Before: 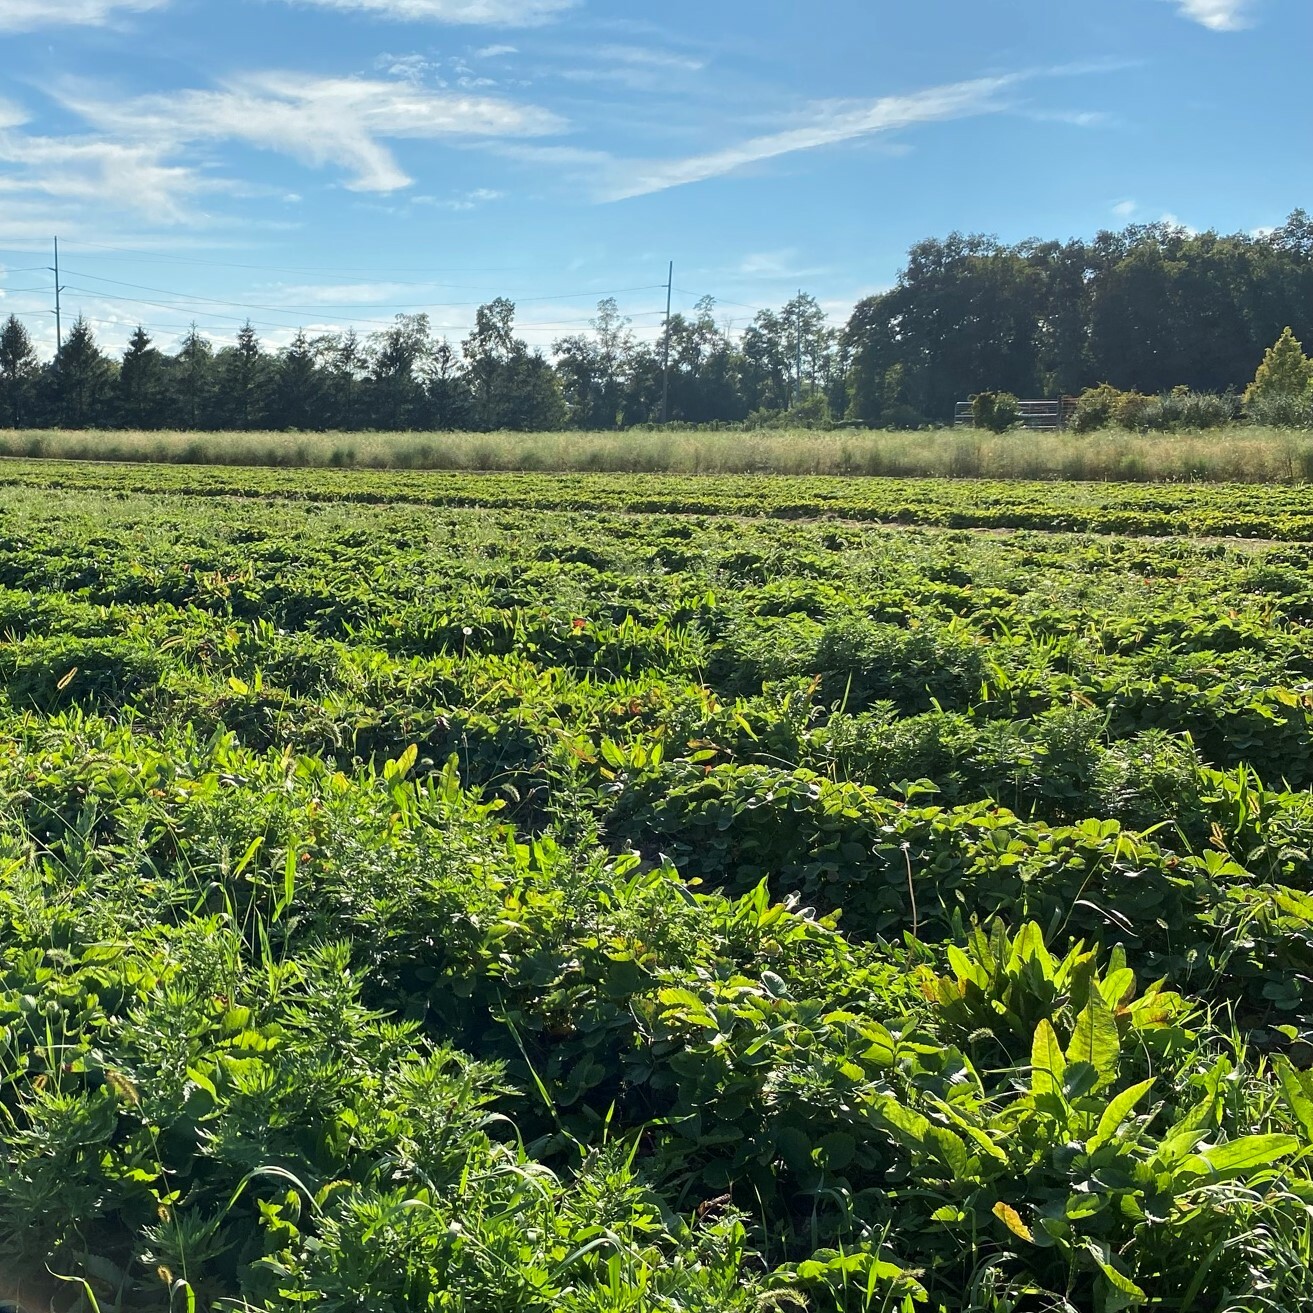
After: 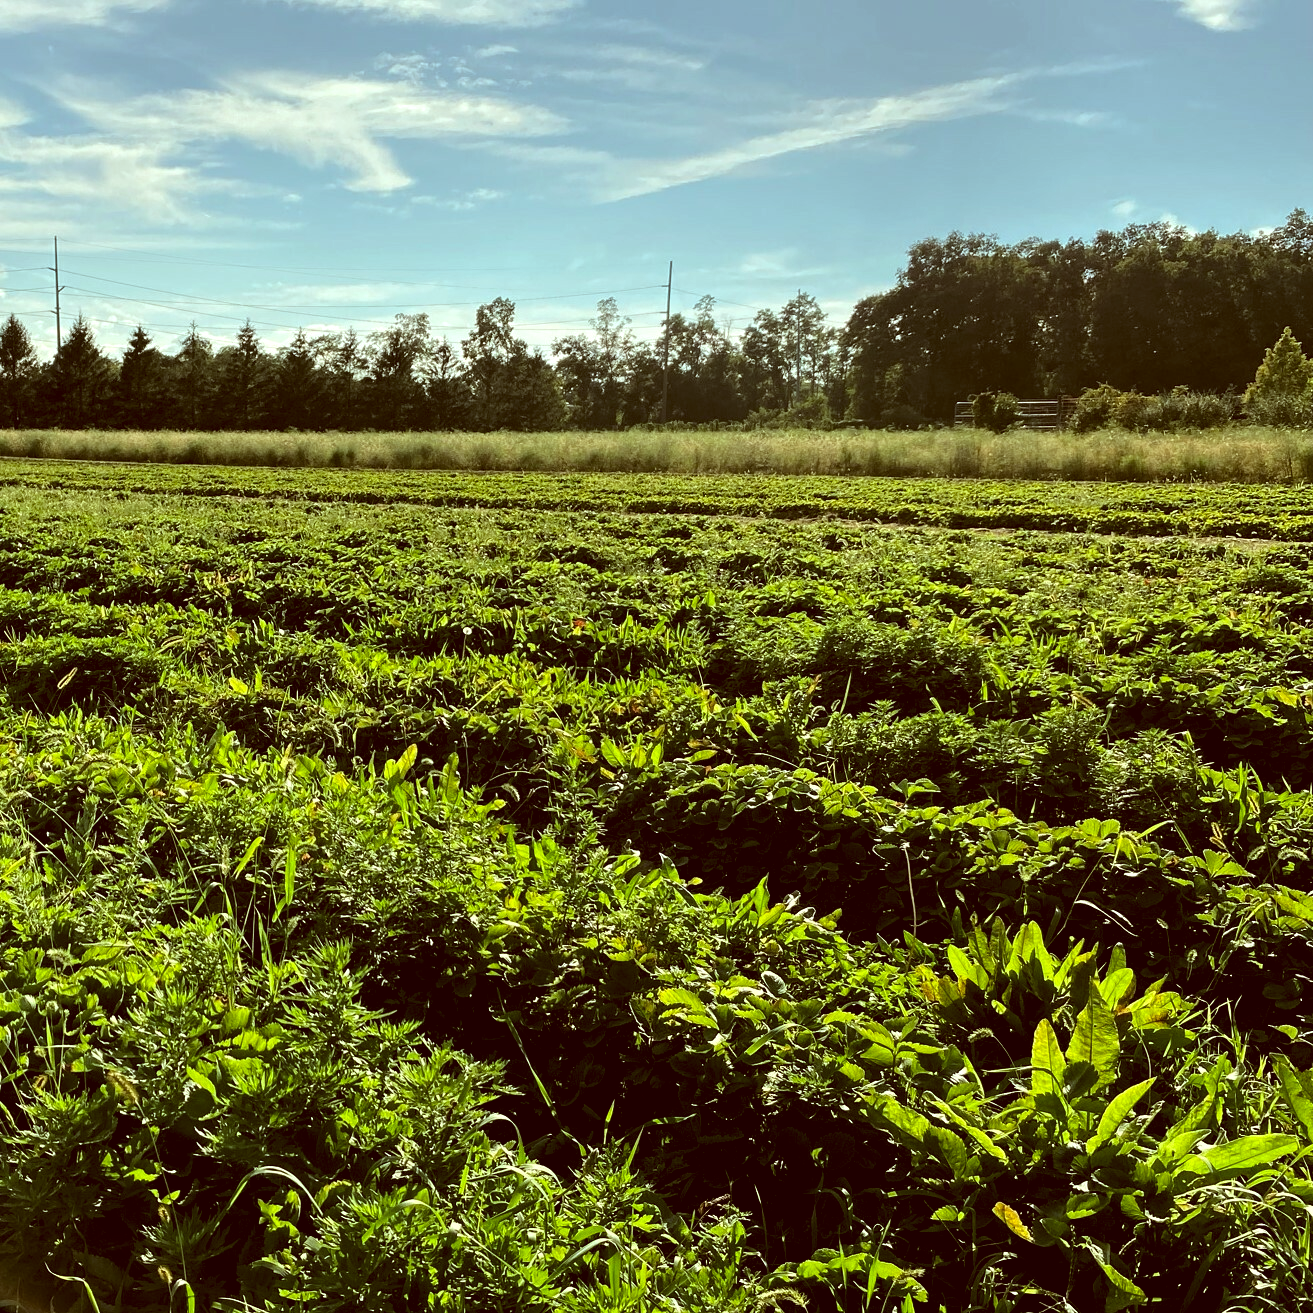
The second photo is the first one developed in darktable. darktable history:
exposure: exposure 0.2 EV, compensate highlight preservation false
levels: levels [0.116, 0.574, 1]
shadows and highlights: radius 90.86, shadows -15.78, white point adjustment 0.257, highlights 31.59, compress 48.45%, soften with gaussian
color correction: highlights a* -5.29, highlights b* 9.8, shadows a* 9.54, shadows b* 24.2
